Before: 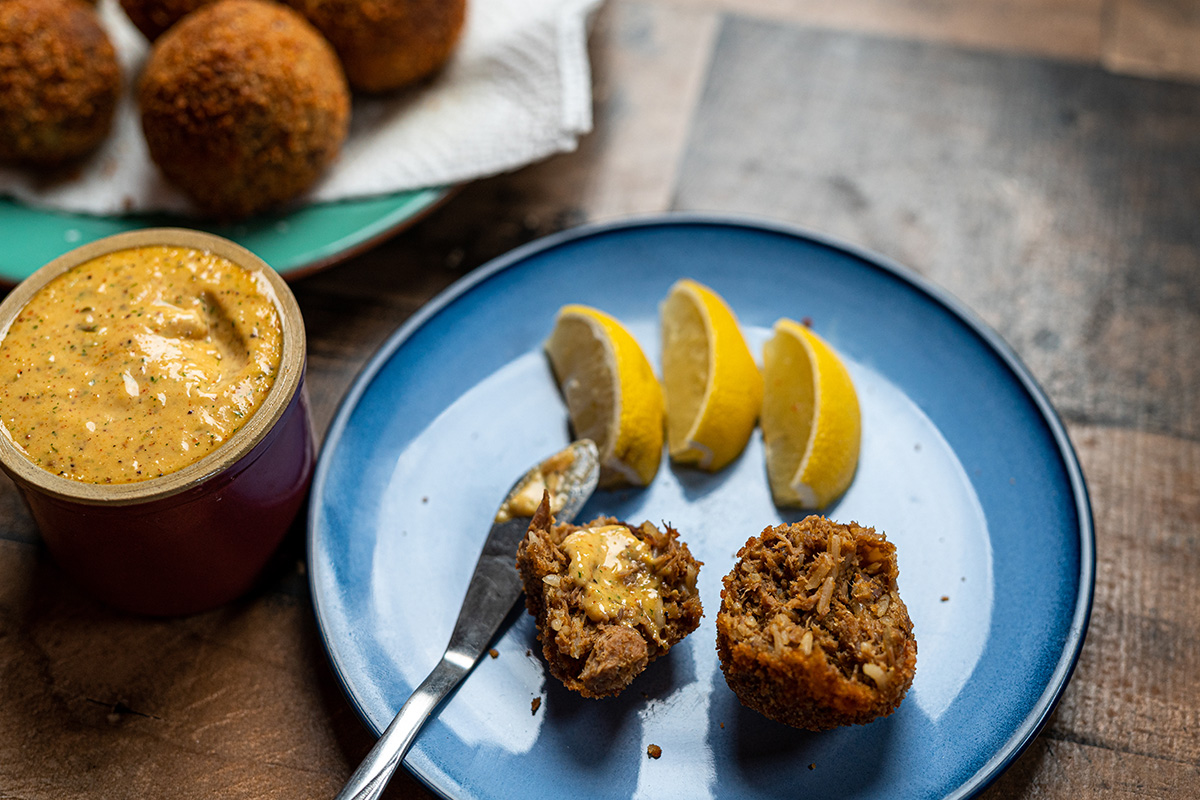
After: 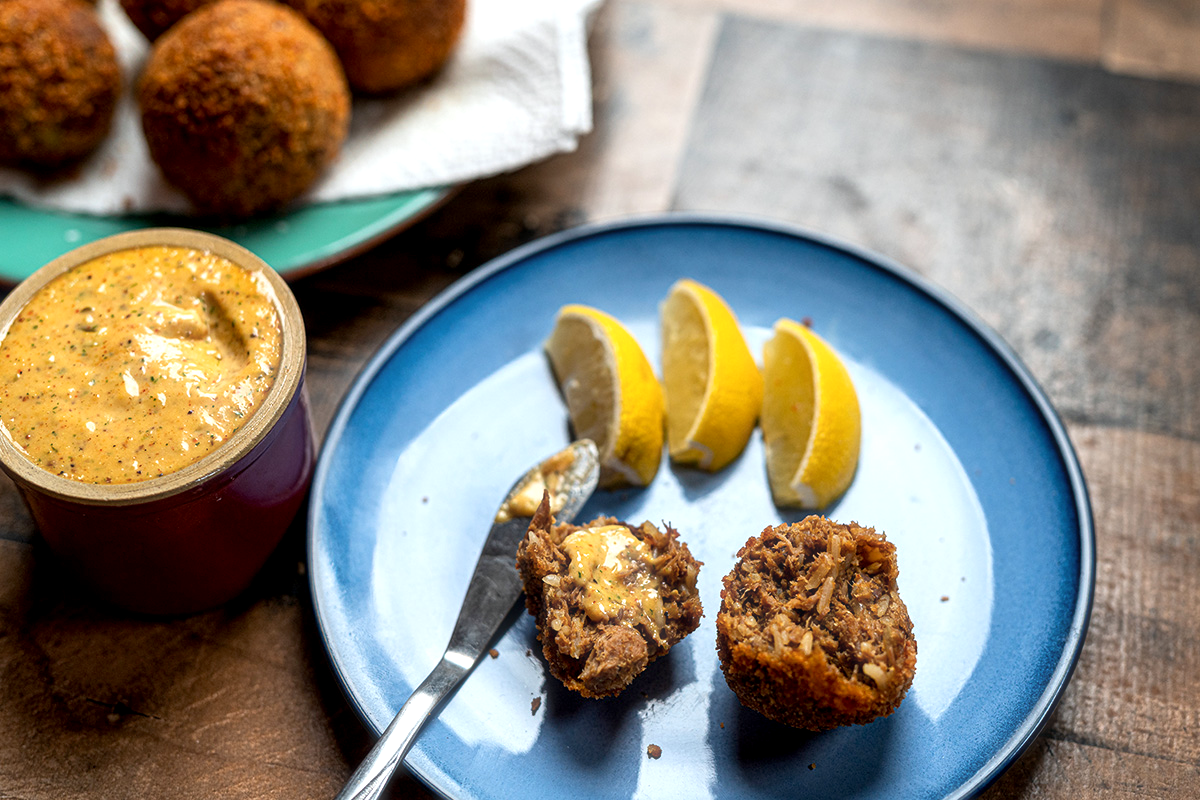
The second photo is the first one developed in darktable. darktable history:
haze removal: strength -0.113, compatibility mode true, adaptive false
exposure: black level correction 0.004, exposure 0.417 EV, compensate highlight preservation false
